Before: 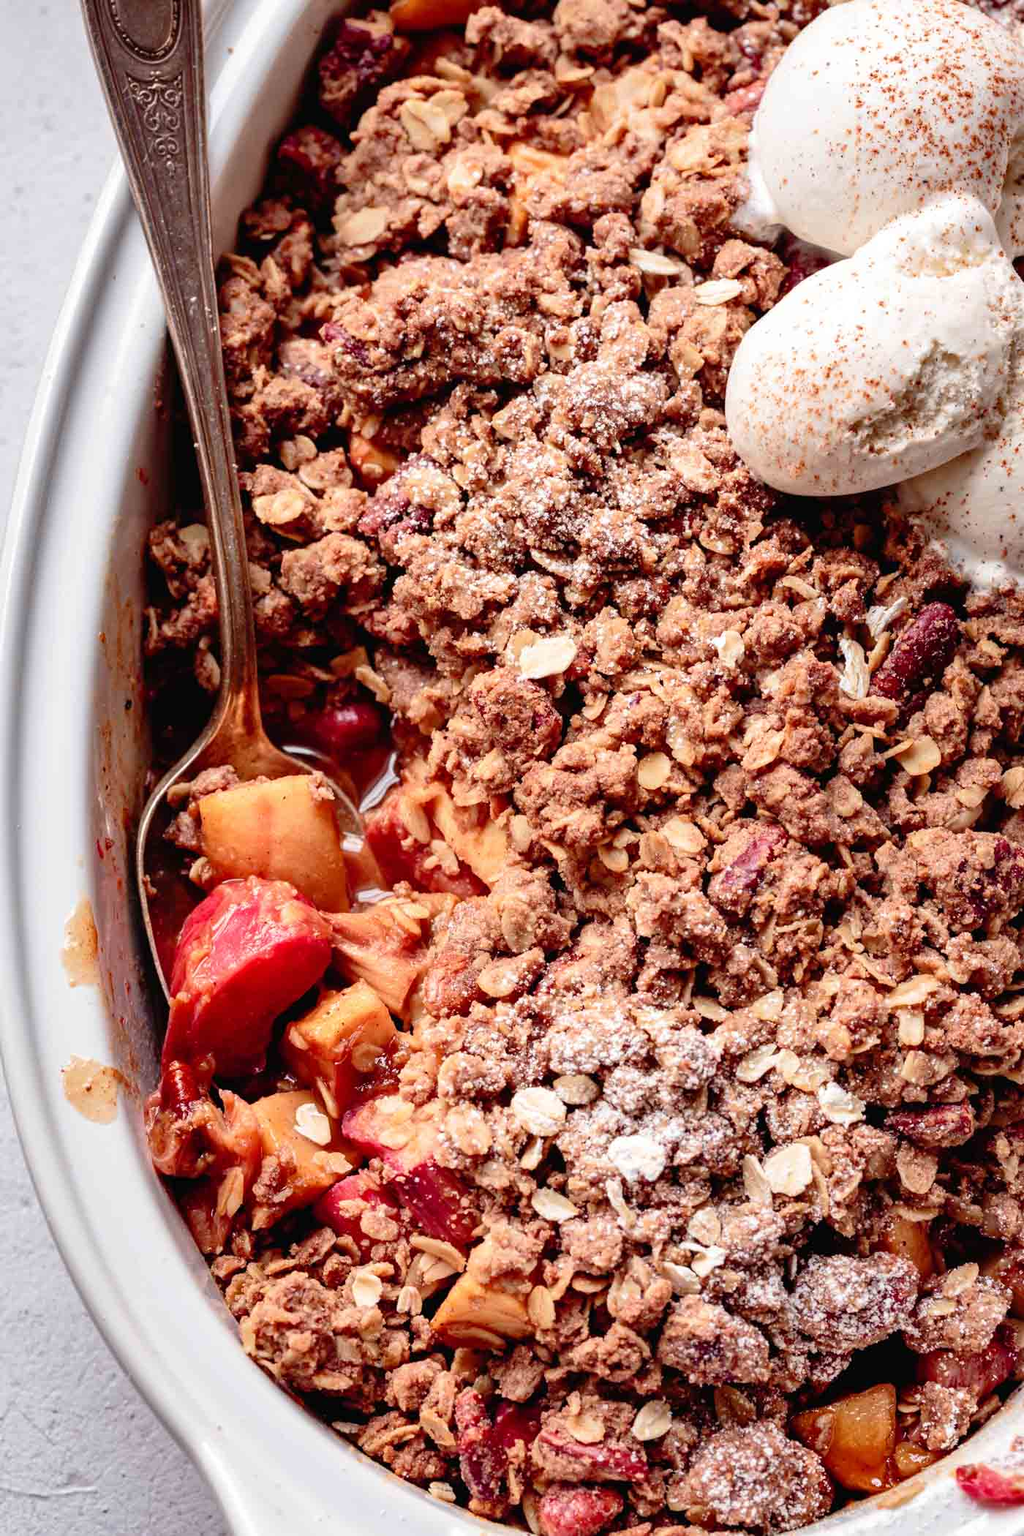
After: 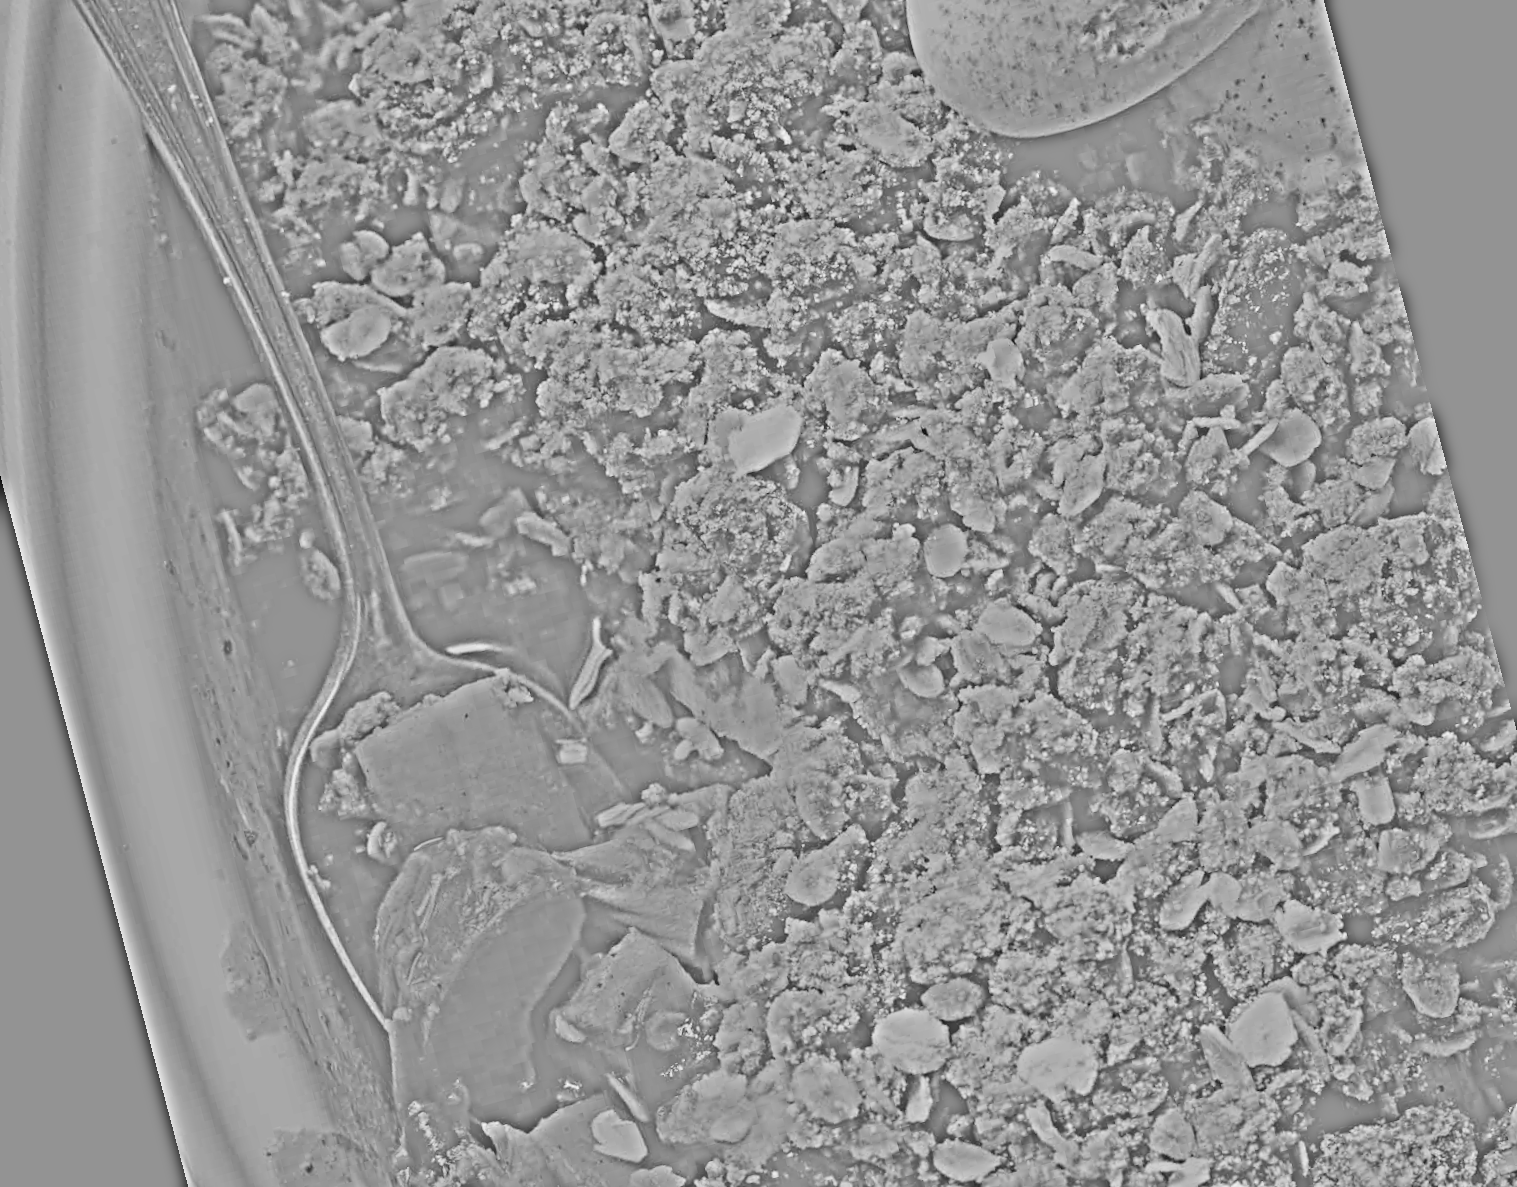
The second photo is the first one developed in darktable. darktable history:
exposure: black level correction 0, exposure 0.7 EV, compensate exposure bias true, compensate highlight preservation false
contrast brightness saturation: contrast 0.2, brightness 0.2, saturation 0.8
rotate and perspective: rotation -14.8°, crop left 0.1, crop right 0.903, crop top 0.25, crop bottom 0.748
highpass: sharpness 25.84%, contrast boost 14.94%
